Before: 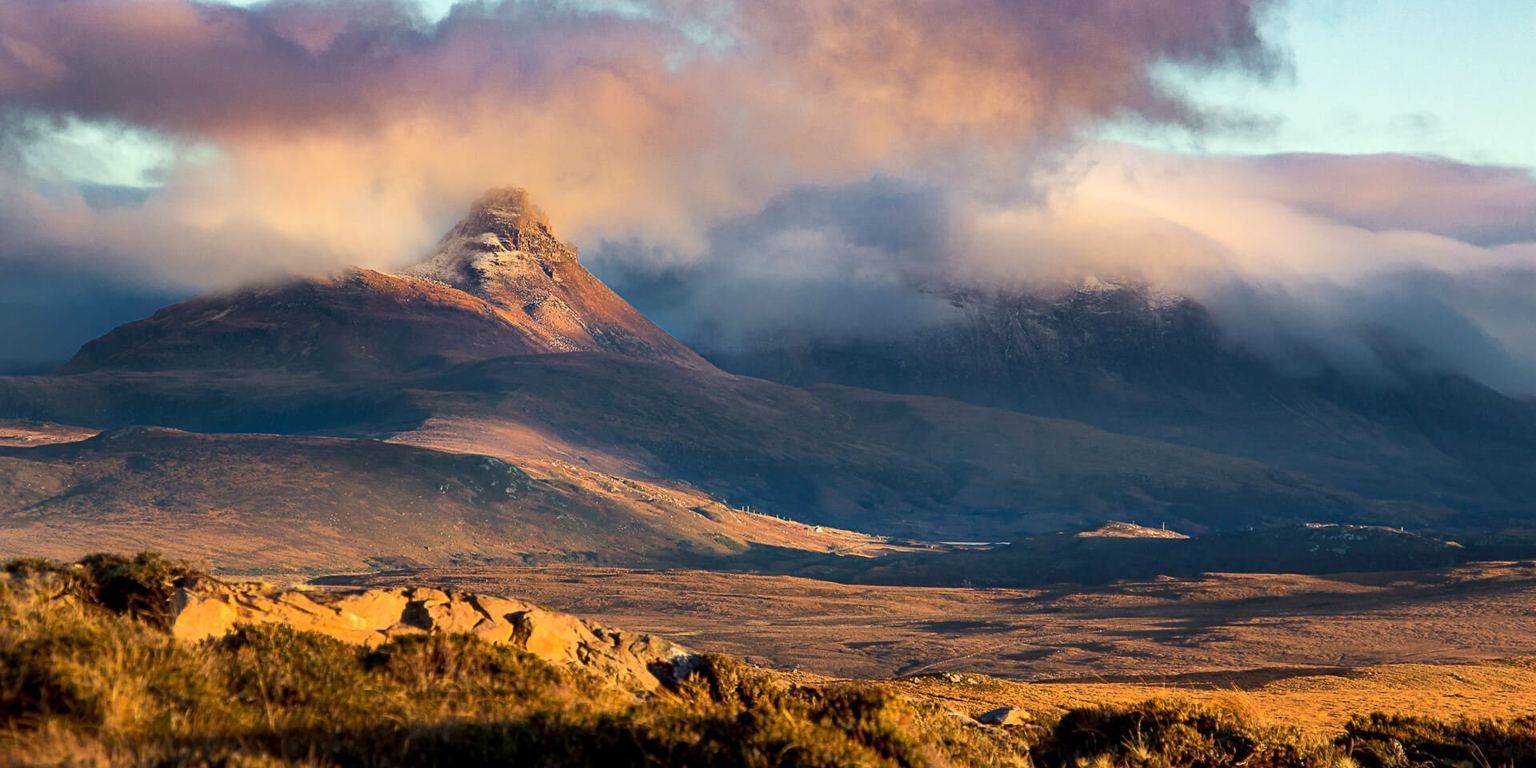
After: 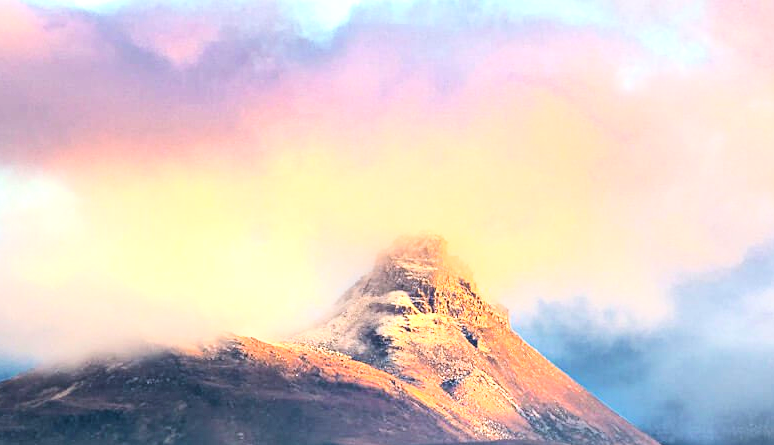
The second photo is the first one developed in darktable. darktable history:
crop and rotate: left 11.134%, top 0.104%, right 48.504%, bottom 53.532%
exposure: black level correction 0.001, exposure 1.036 EV, compensate highlight preservation false
base curve: curves: ch0 [(0, 0) (0.032, 0.025) (0.121, 0.166) (0.206, 0.329) (0.605, 0.79) (1, 1)]
